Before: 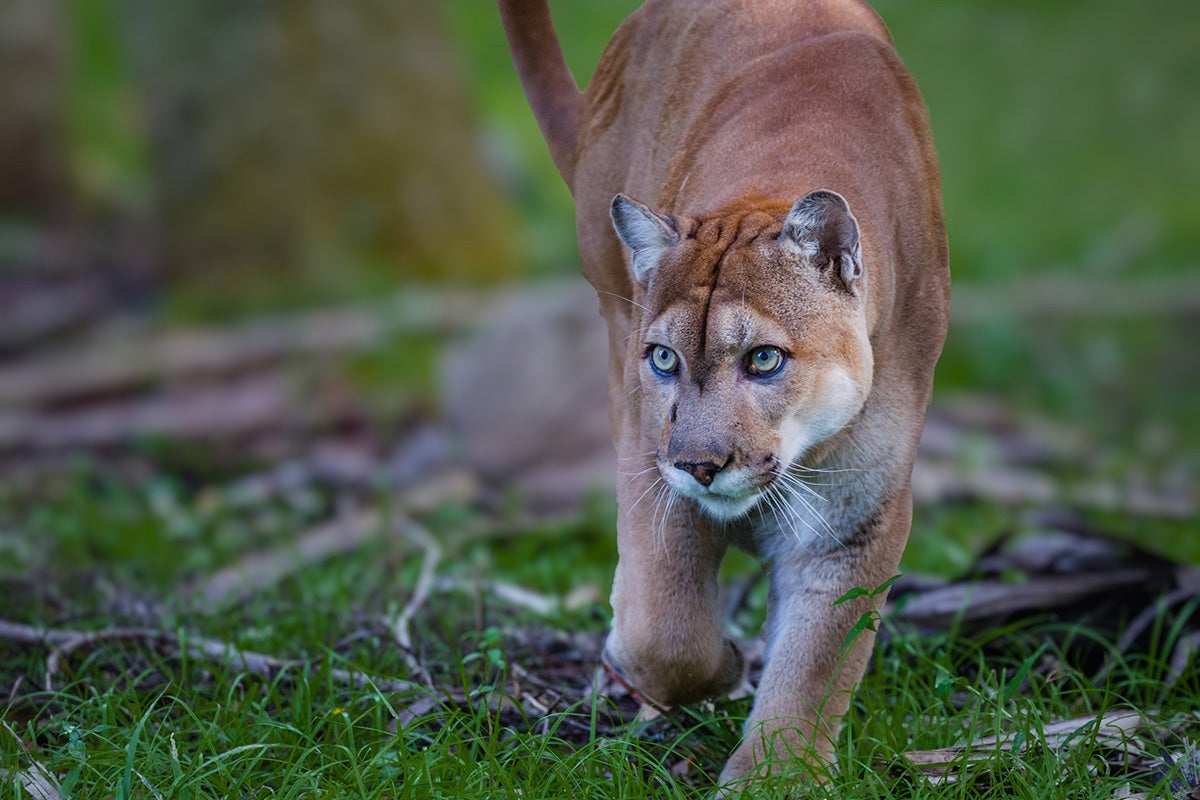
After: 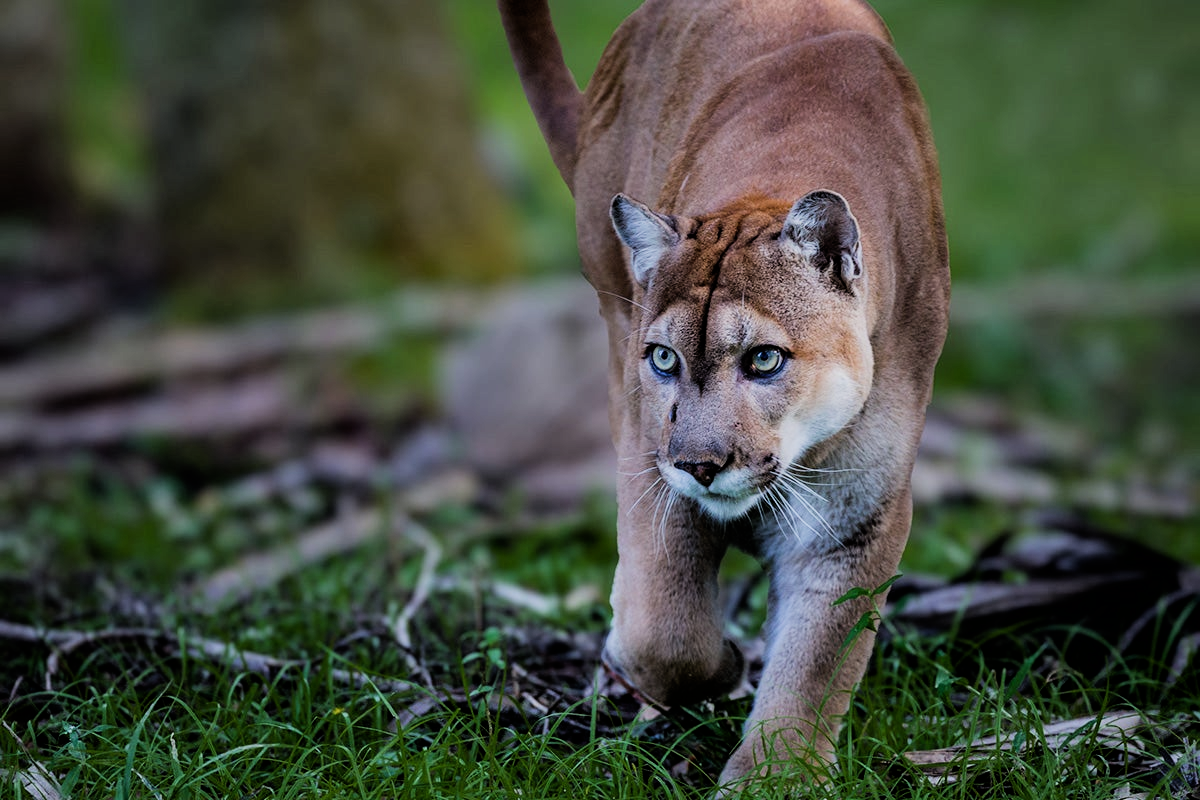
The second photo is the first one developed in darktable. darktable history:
filmic rgb: black relative exposure -5.1 EV, white relative exposure 3.56 EV, threshold 5.97 EV, hardness 3.16, contrast 1.395, highlights saturation mix -30.65%, enable highlight reconstruction true
